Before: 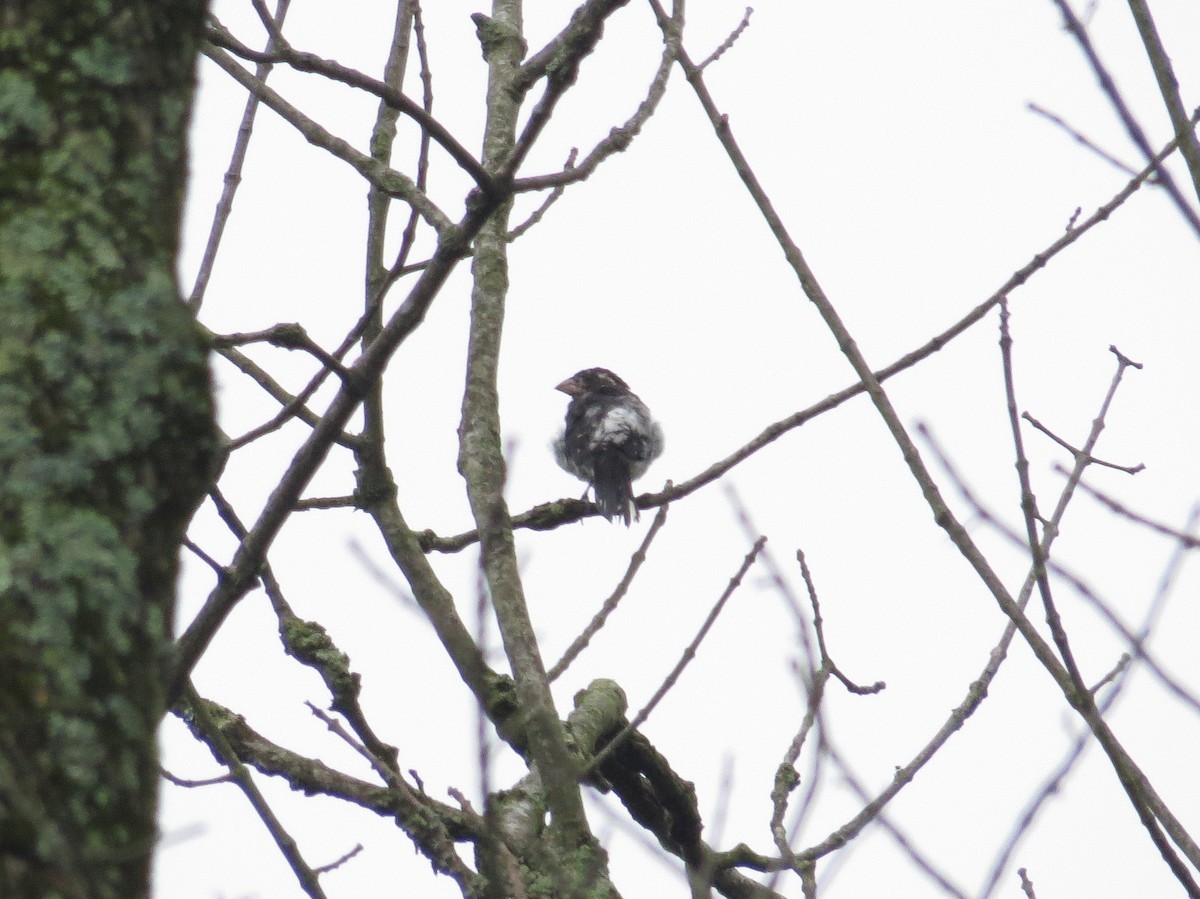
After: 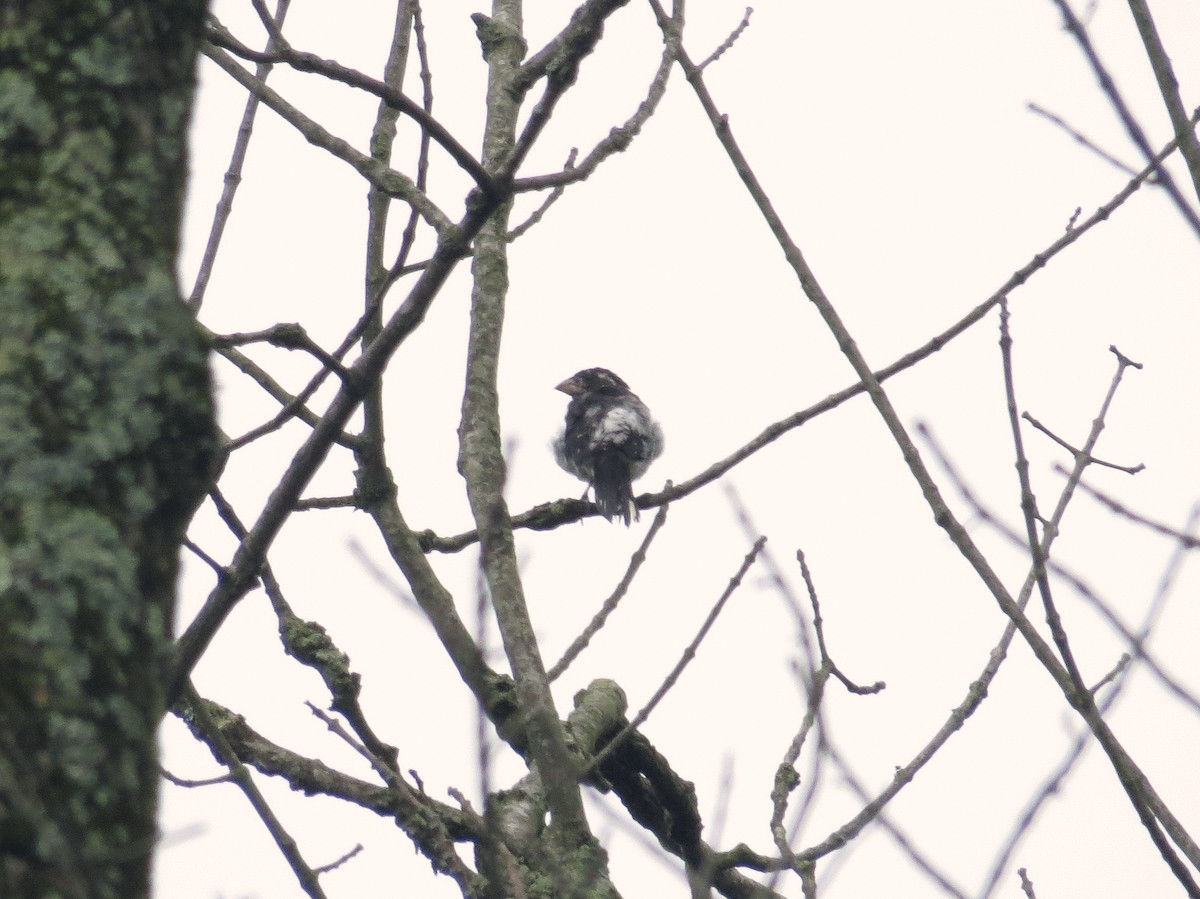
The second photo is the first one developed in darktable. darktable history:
color correction: highlights a* 2.8, highlights b* 5.02, shadows a* -1.73, shadows b* -4.96, saturation 0.795
